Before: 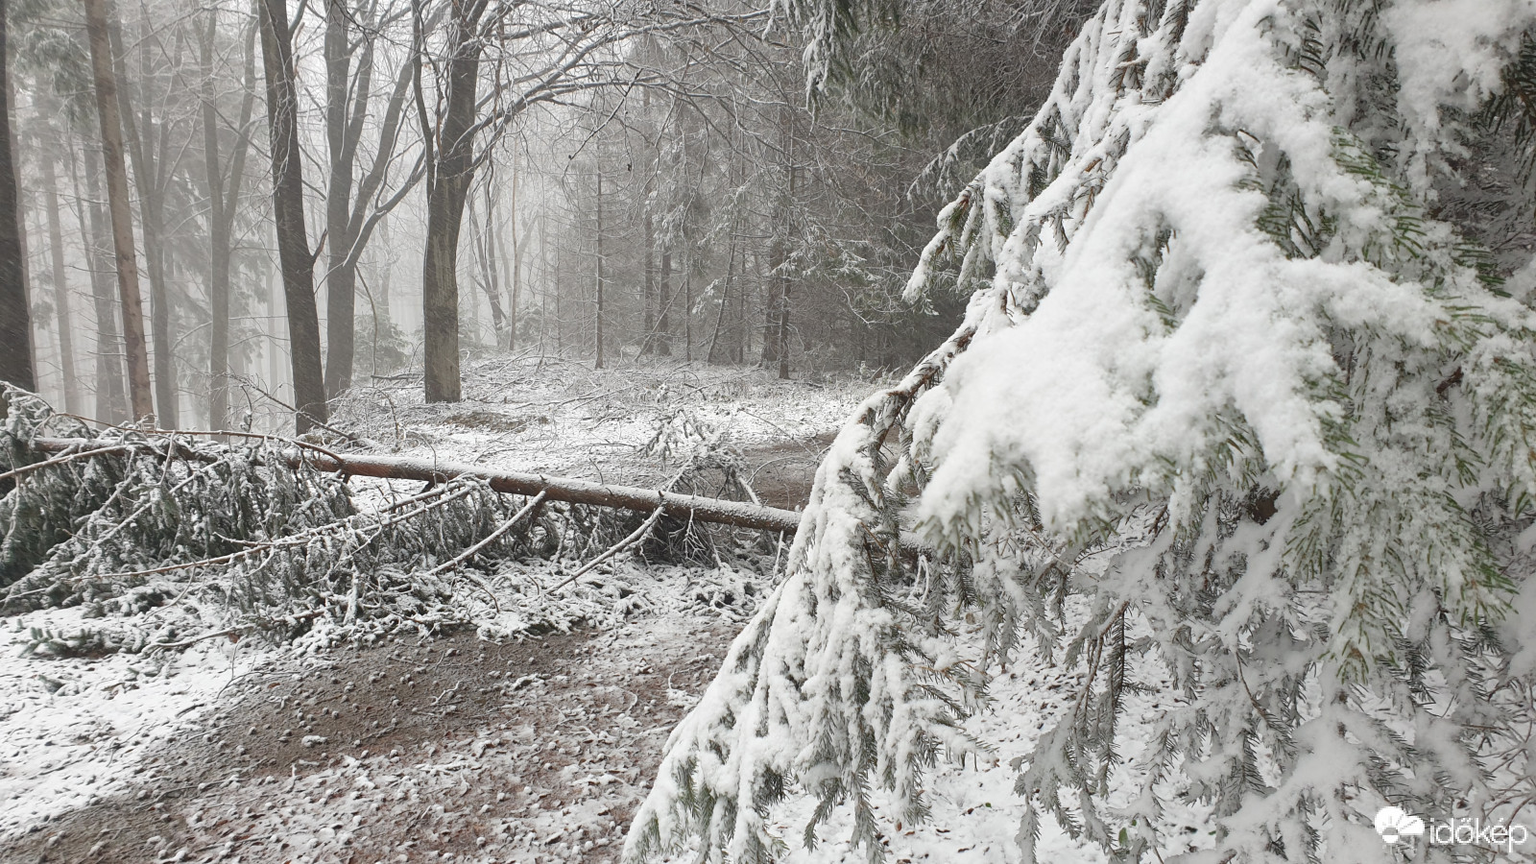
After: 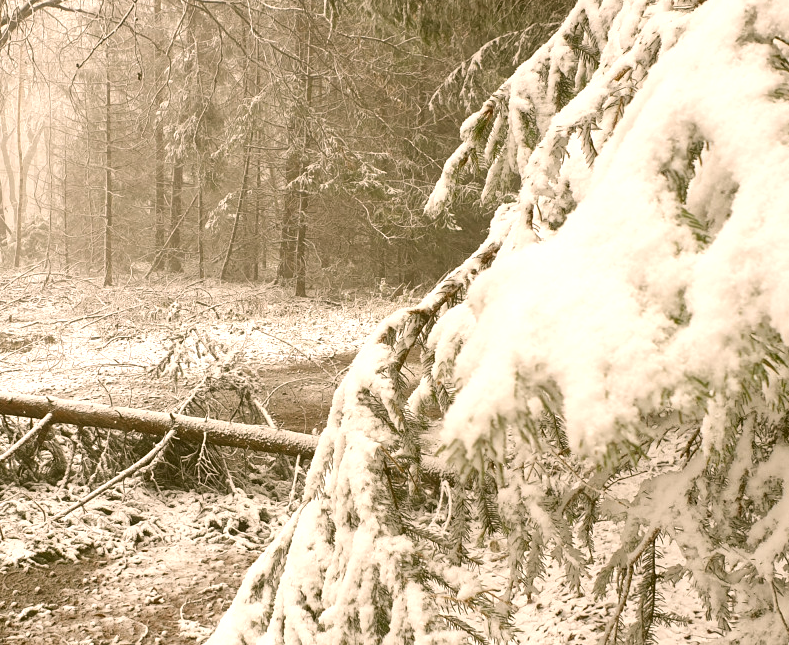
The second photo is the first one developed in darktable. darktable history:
color correction: highlights a* 8.73, highlights b* 15.73, shadows a* -0.59, shadows b* 25.79
crop: left 32.288%, top 10.931%, right 18.345%, bottom 17.346%
exposure: exposure 0.505 EV, compensate exposure bias true, compensate highlight preservation false
